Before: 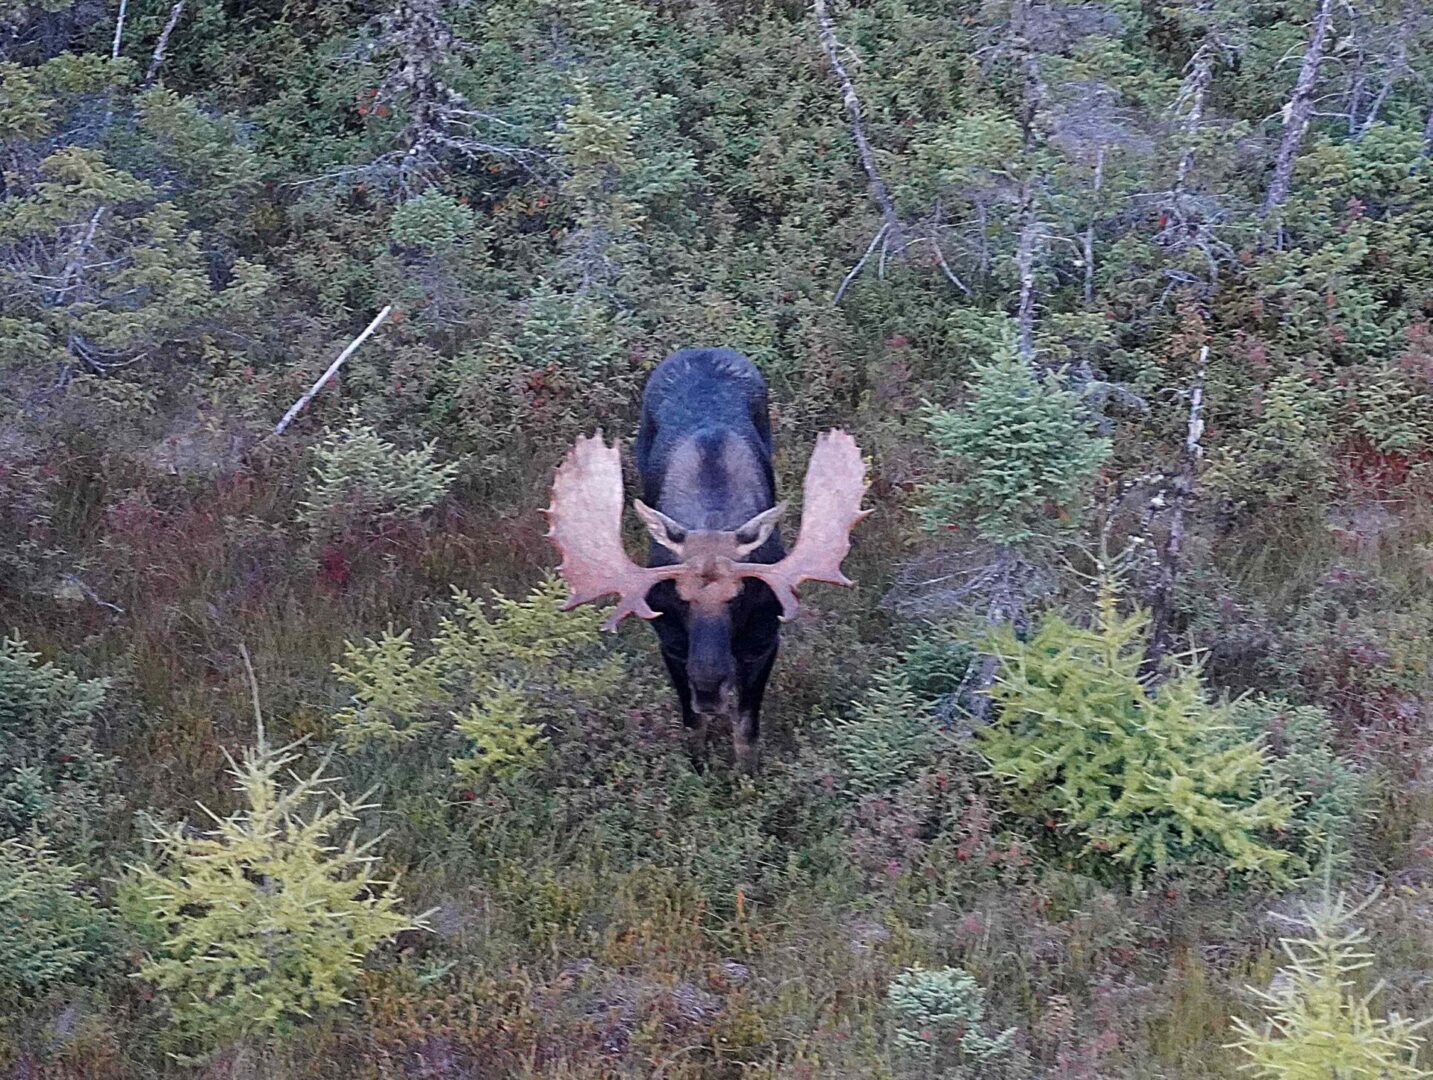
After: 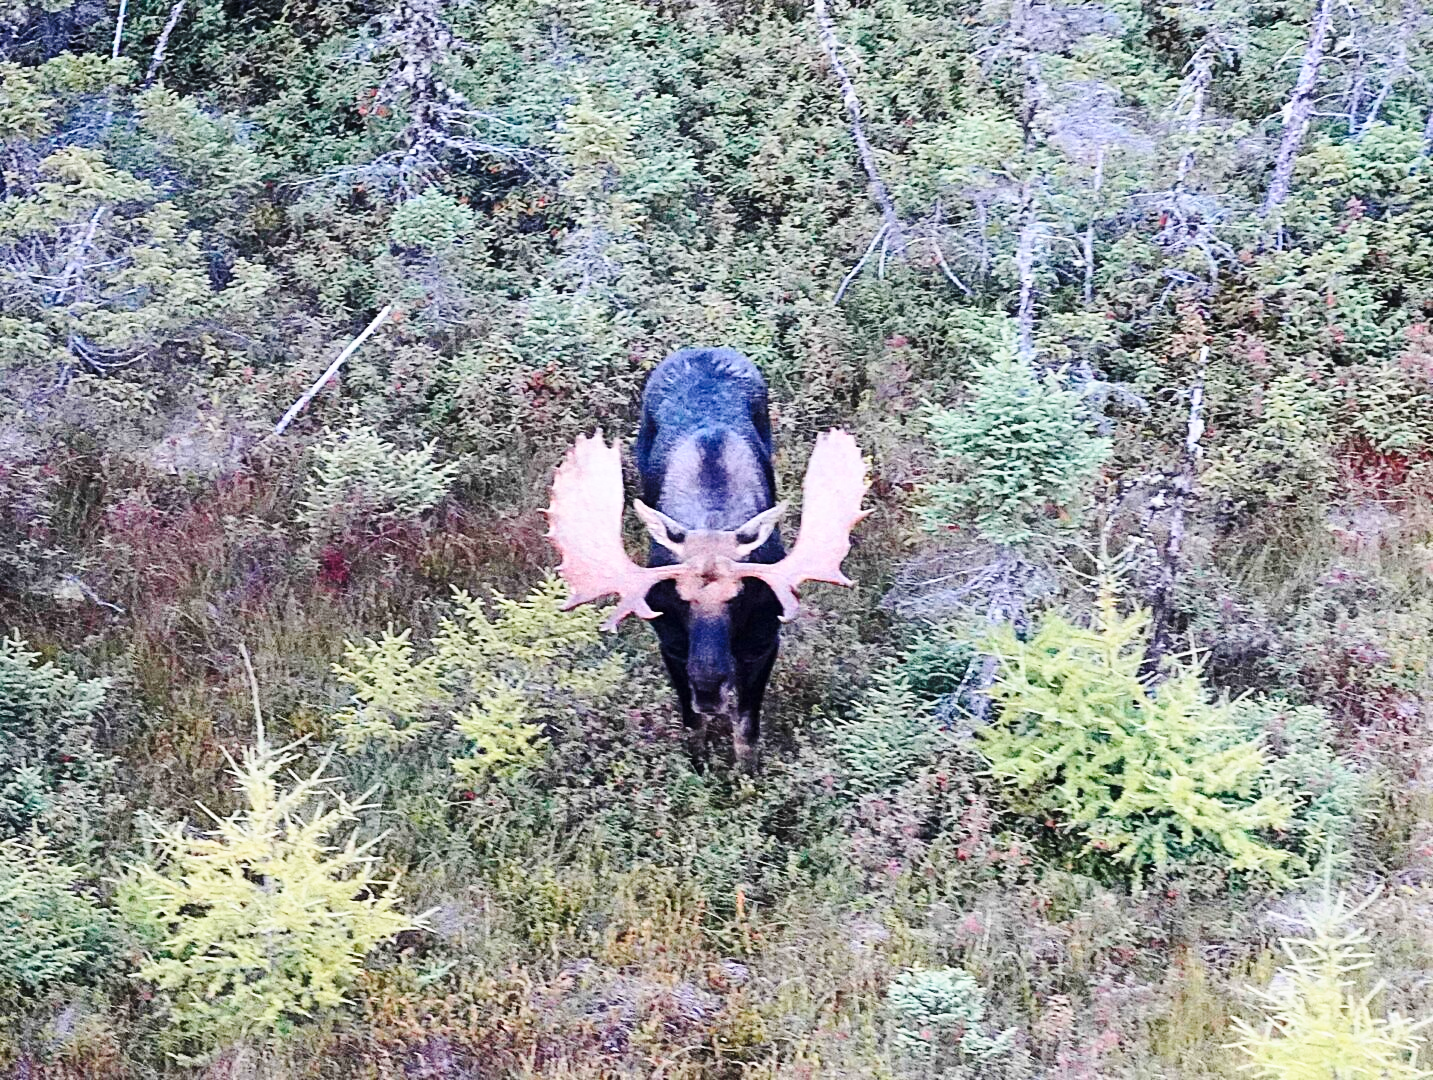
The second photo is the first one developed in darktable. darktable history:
base curve: curves: ch0 [(0, 0) (0.028, 0.03) (0.121, 0.232) (0.46, 0.748) (0.859, 0.968) (1, 1)], preserve colors none
contrast brightness saturation: contrast 0.236, brightness 0.086
